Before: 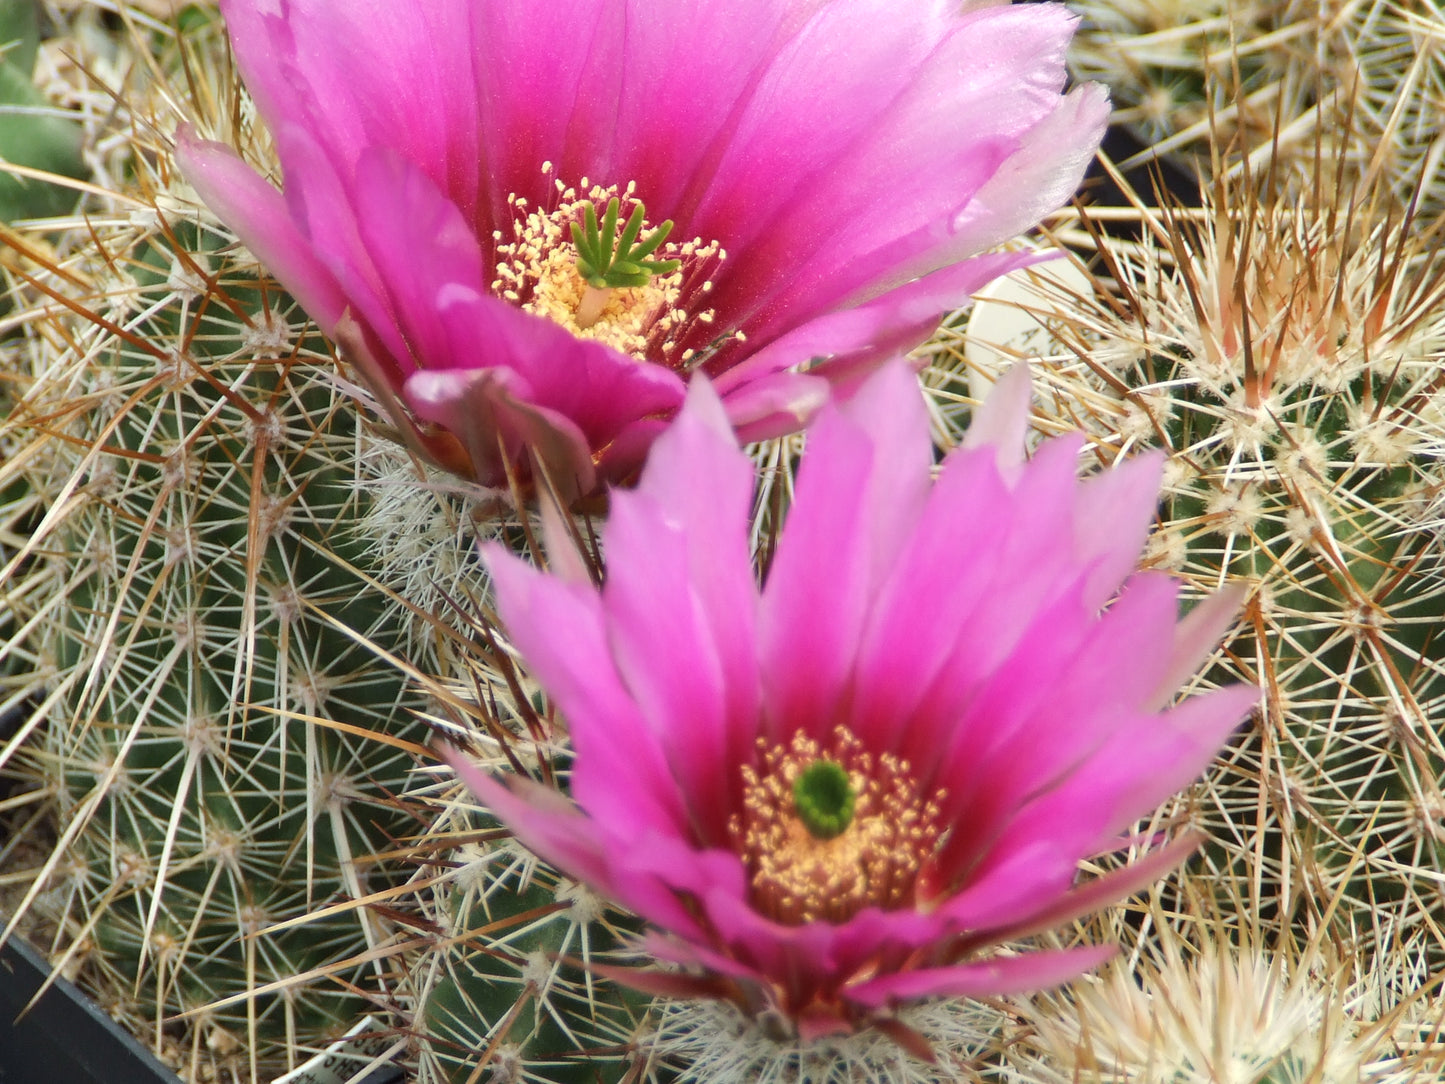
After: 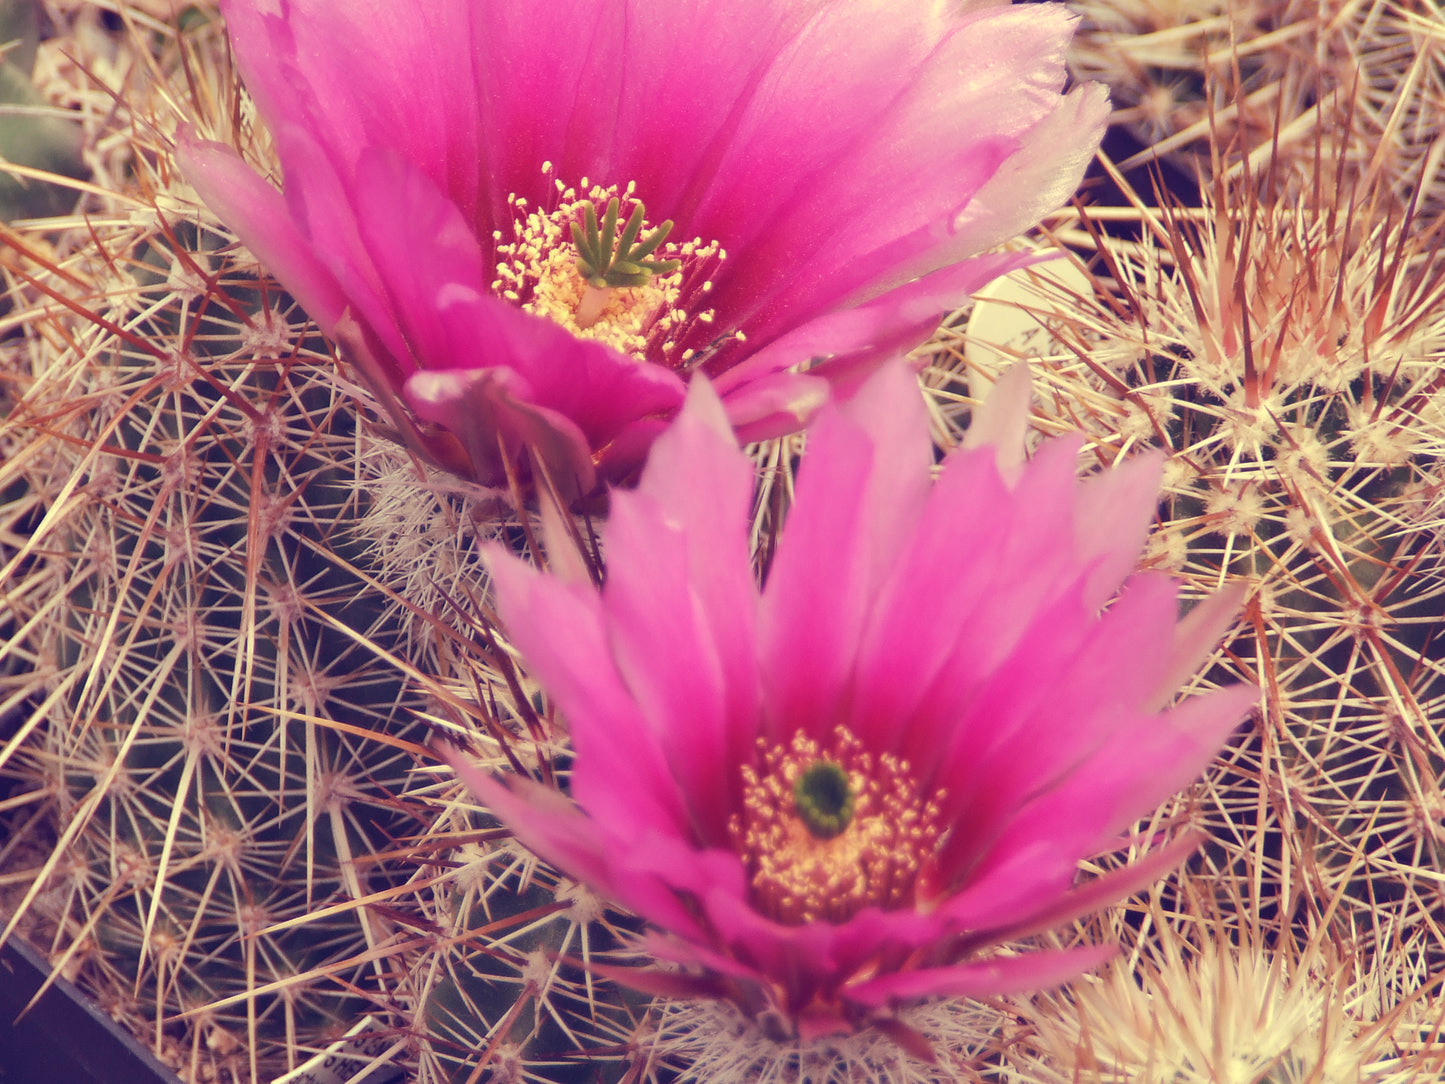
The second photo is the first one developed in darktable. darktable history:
tone curve: curves: ch0 [(0, 0) (0.003, 0.051) (0.011, 0.054) (0.025, 0.056) (0.044, 0.07) (0.069, 0.092) (0.1, 0.119) (0.136, 0.149) (0.177, 0.189) (0.224, 0.231) (0.277, 0.278) (0.335, 0.329) (0.399, 0.386) (0.468, 0.454) (0.543, 0.524) (0.623, 0.603) (0.709, 0.687) (0.801, 0.776) (0.898, 0.878) (1, 1)], preserve colors none
color look up table: target L [99.25, 94.58, 93.67, 87.27, 86.04, 77.94, 70.26, 65.36, 65.71, 57.95, 53.99, 40.42, 31.97, 12.13, 201.23, 71.08, 71.52, 68.25, 63.21, 55.3, 55.31, 53.39, 46.28, 34.69, 34.84, 16.52, 85.72, 82.11, 67.25, 60.73, 58.98, 50.74, 39.42, 43.68, 45.75, 36.53, 24.45, 28.46, 18.92, 10.24, 89.57, 84.21, 78.9, 66.71, 65.96, 67.57, 47.94, 40.75, 5.894], target a [-21.03, -18.45, -1.781, -73.01, -50.32, -21.45, -62.44, -54.39, -5.291, -6.846, -28.79, -30.79, 5.889, 16.32, 0, 39.57, 16.62, 49.09, 65.65, 81.72, 49.93, 30.82, 54.13, 32.48, 61.4, 42.17, 15.48, 30.12, 31.63, 79.97, 42.41, 55.8, 9.122, 70.42, 74.58, 66.28, 9.282, 35.25, 41.16, 35.43, -57.91, -17.01, -51.45, -34.41, -44.54, -0.235, -24.35, 11.53, 17.87], target b [70.3, 29.65, 41.21, 56.85, 28.98, 62.84, 51.77, 27.04, 28.85, 5.805, 27.43, -1.805, 12.24, -22.96, -0.001, 26.74, 57.44, 57.41, 5.957, 29.88, 9.967, 12.77, 34.15, 4.513, 5.701, -17.83, 17.55, 0.762, -19.58, -26.77, -1.93, -25.16, -60.27, -50.11, -8.898, -35.52, -50.68, -18.31, -77.21, -49.63, 11.23, 7.189, 0.83, -20.47, 1.361, -0.673, -19.52, -11.73, -41.61], num patches 49
